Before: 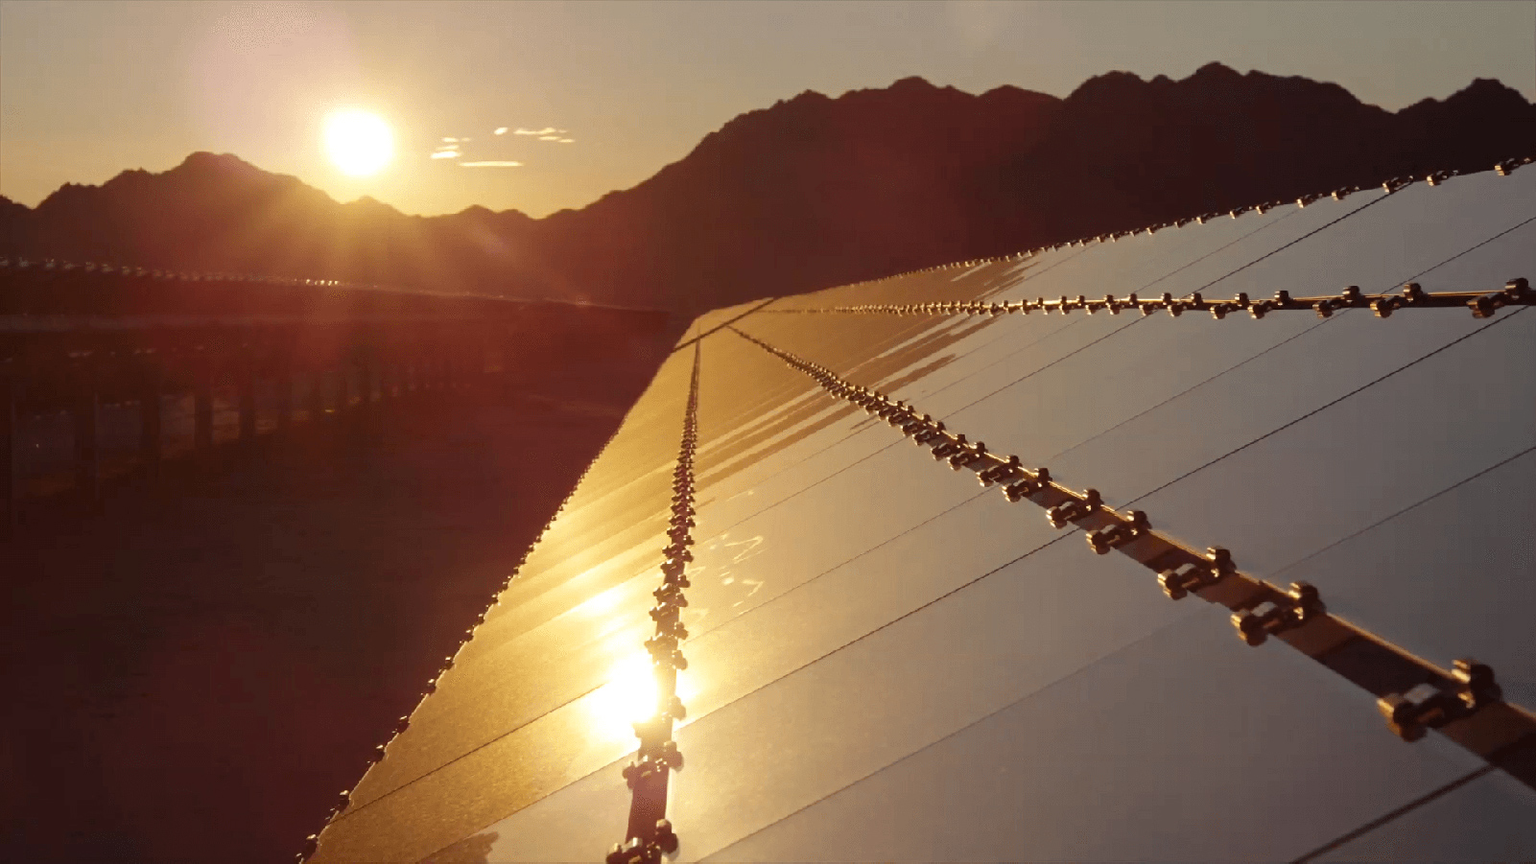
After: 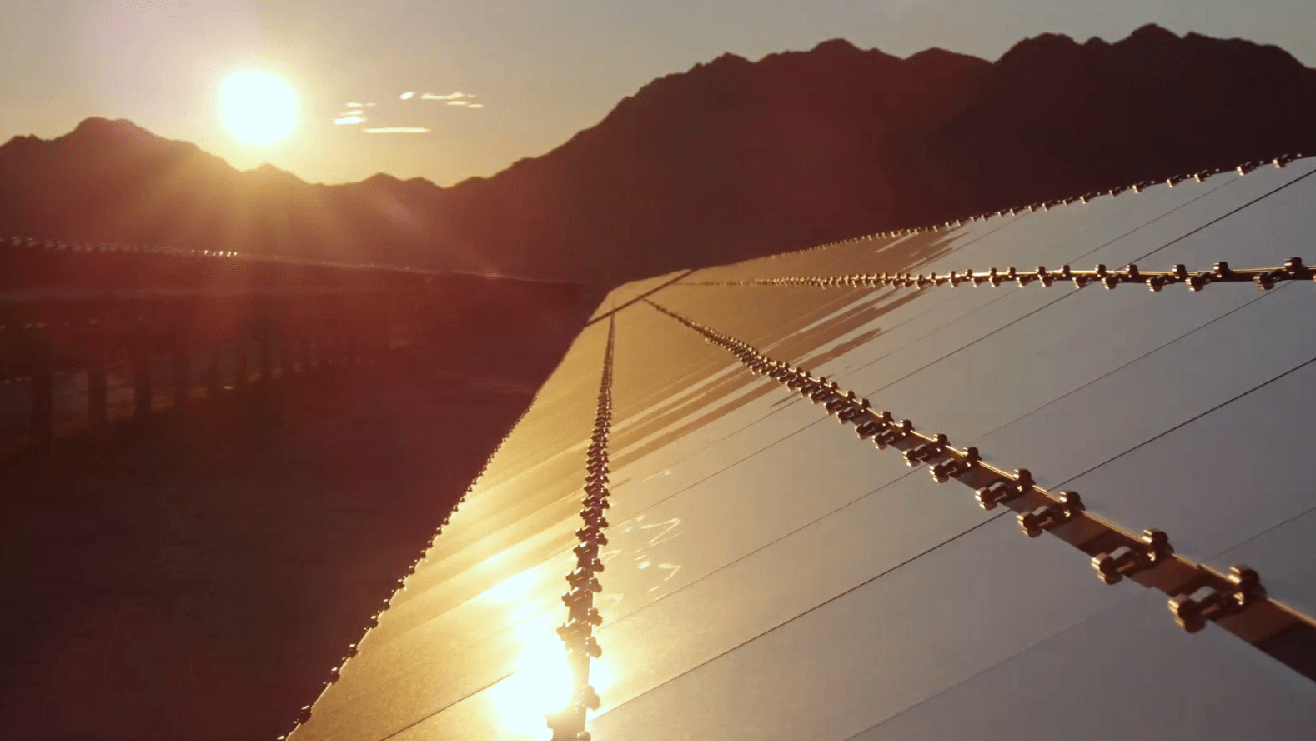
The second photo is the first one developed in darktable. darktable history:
color correction: highlights a* -4.18, highlights b* -10.81
crop and rotate: left 7.196%, top 4.574%, right 10.605%, bottom 13.178%
